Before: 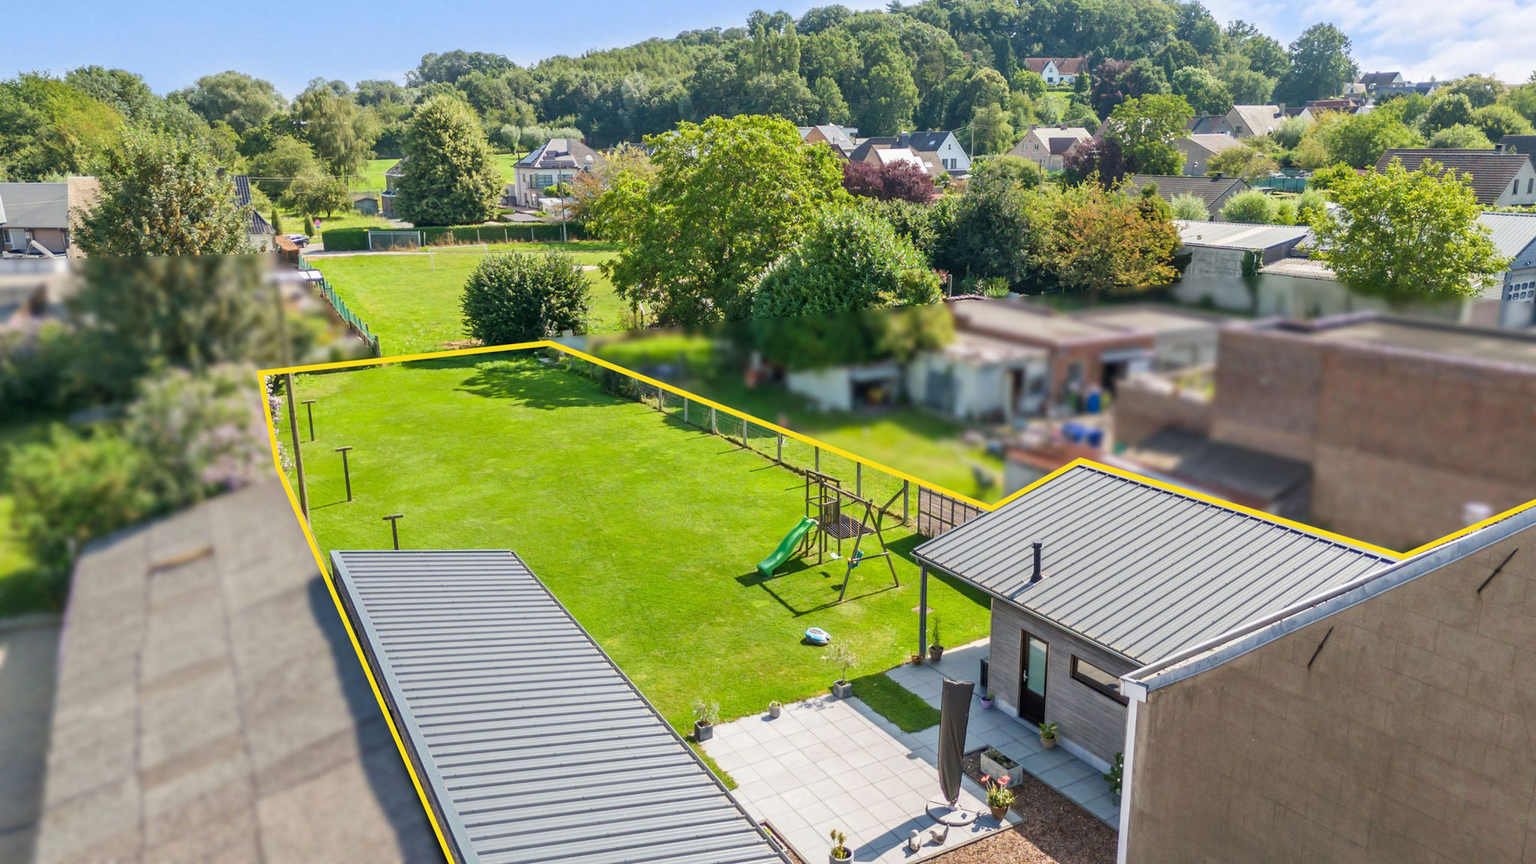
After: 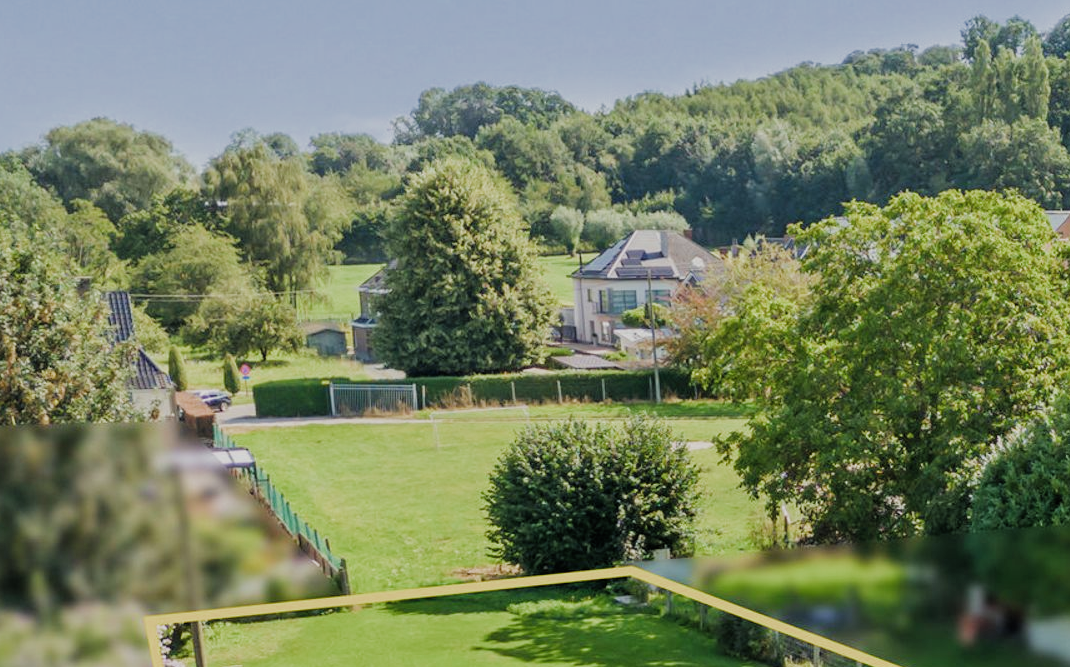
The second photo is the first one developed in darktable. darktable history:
filmic rgb: black relative exposure -8.14 EV, white relative exposure 3.76 EV, threshold 3.06 EV, hardness 4.46, add noise in highlights 0.001, preserve chrominance max RGB, color science v3 (2019), use custom middle-gray values true, iterations of high-quality reconstruction 0, contrast in highlights soft, enable highlight reconstruction true
crop and rotate: left 11.11%, top 0.097%, right 47.088%, bottom 53.526%
